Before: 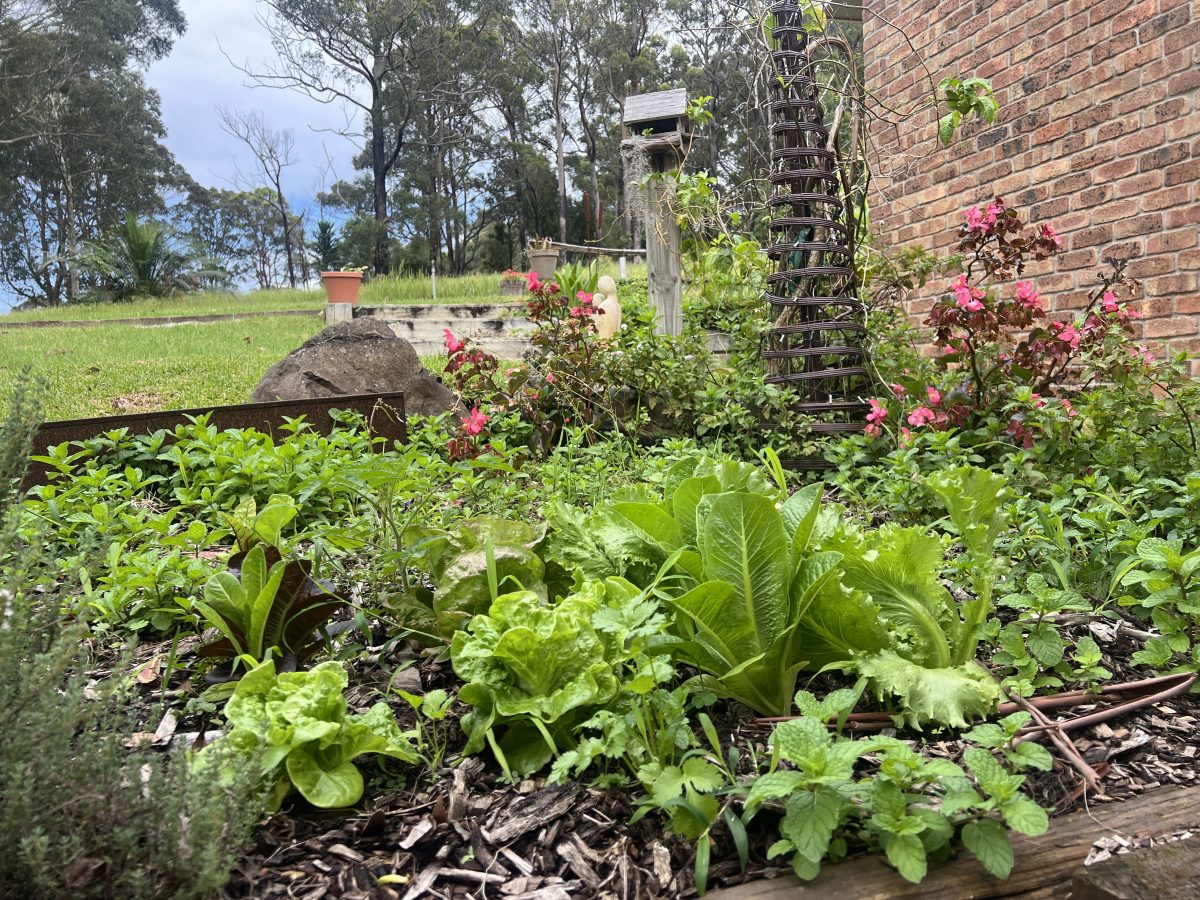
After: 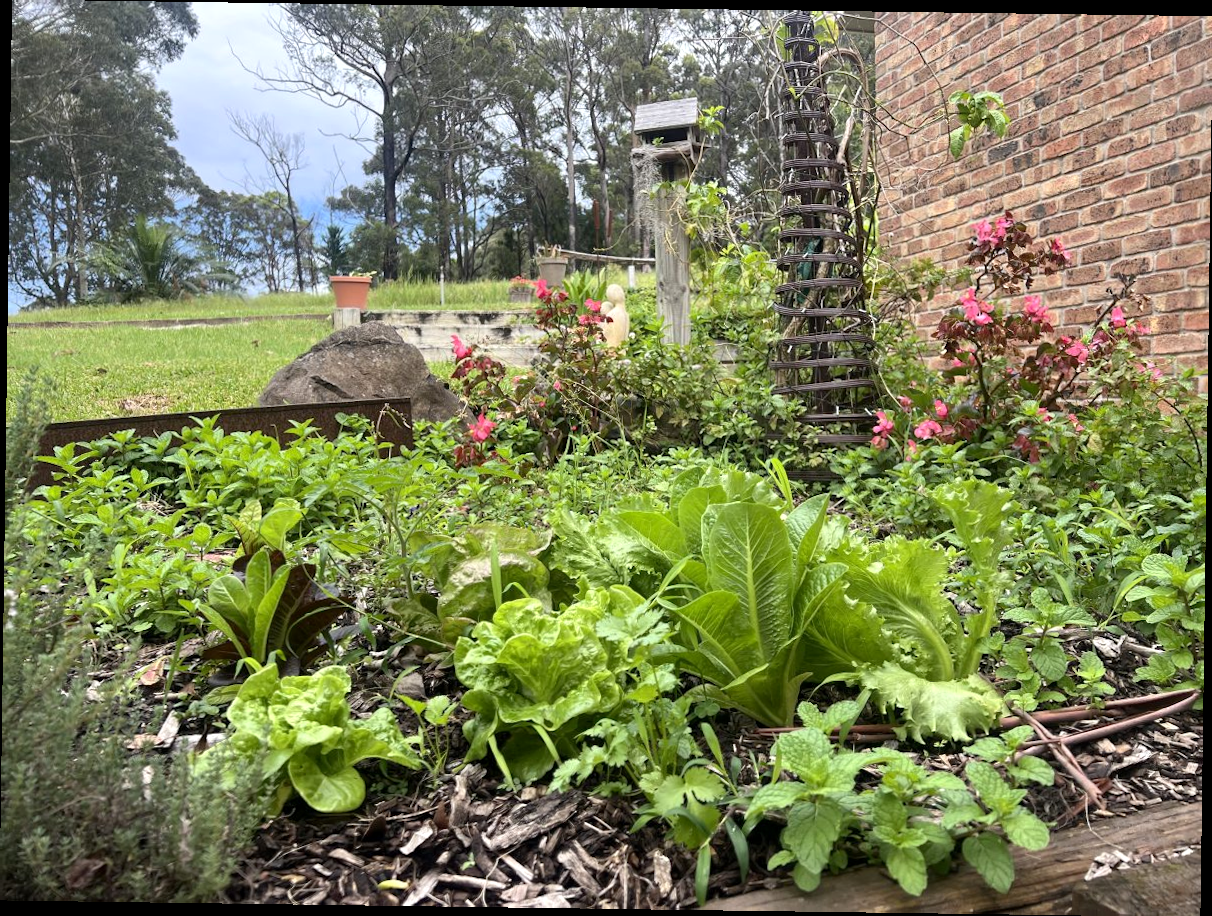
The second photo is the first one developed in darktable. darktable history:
rotate and perspective: rotation 0.8°, automatic cropping off
exposure: black level correction 0.001, exposure 0.191 EV, compensate highlight preservation false
